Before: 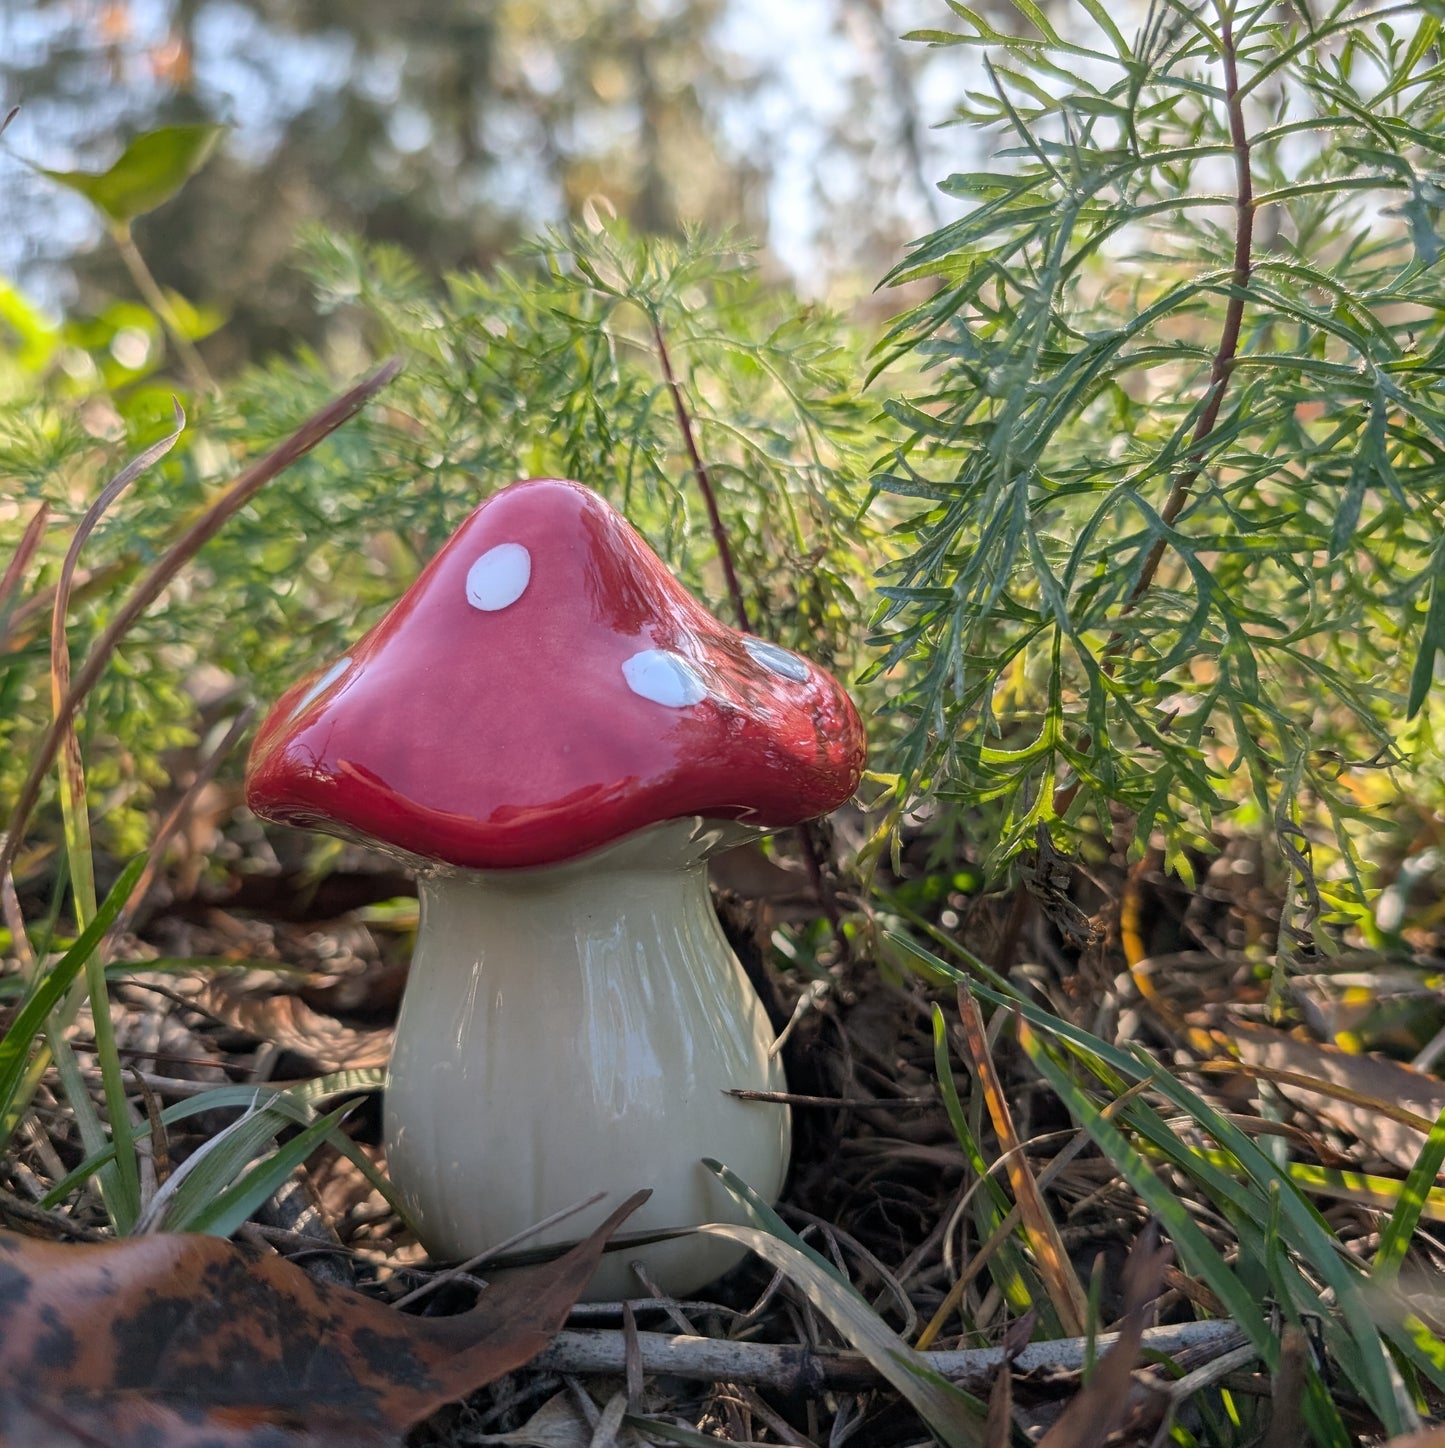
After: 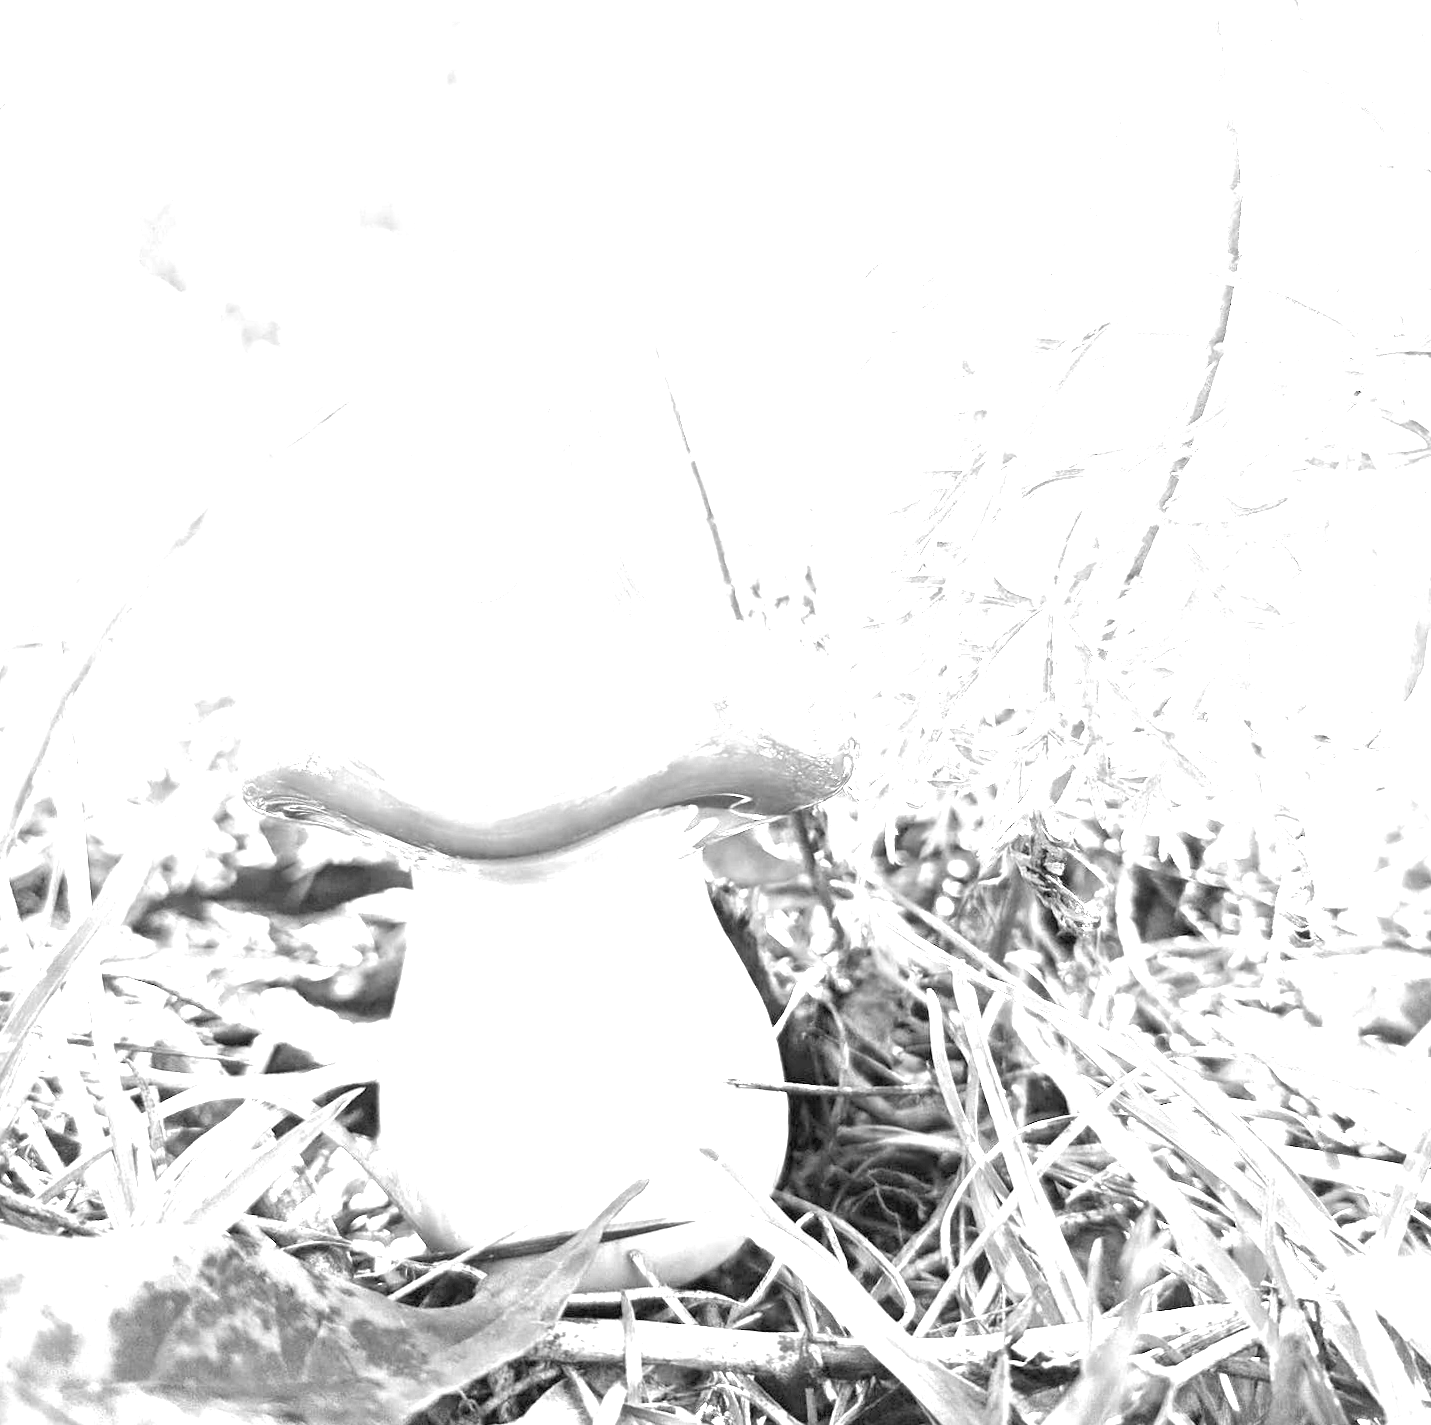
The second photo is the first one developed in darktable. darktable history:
monochrome: a 32, b 64, size 2.3
exposure: black level correction 0, exposure 4 EV, compensate exposure bias true, compensate highlight preservation false
rotate and perspective: rotation -0.45°, automatic cropping original format, crop left 0.008, crop right 0.992, crop top 0.012, crop bottom 0.988
local contrast: mode bilateral grid, contrast 10, coarseness 25, detail 115%, midtone range 0.2
